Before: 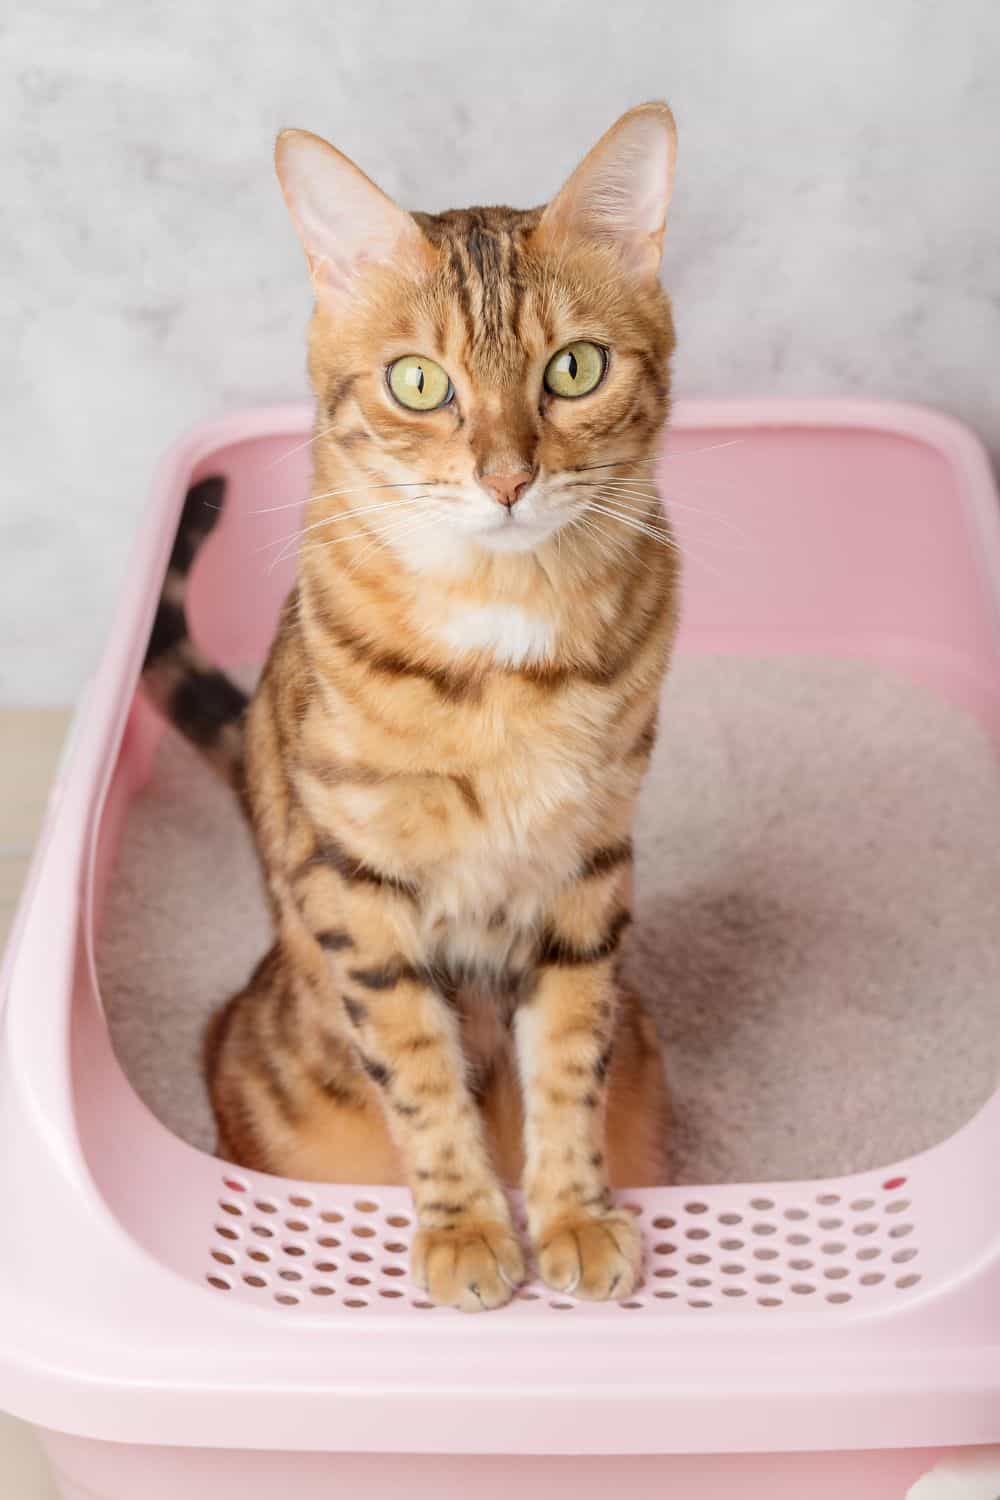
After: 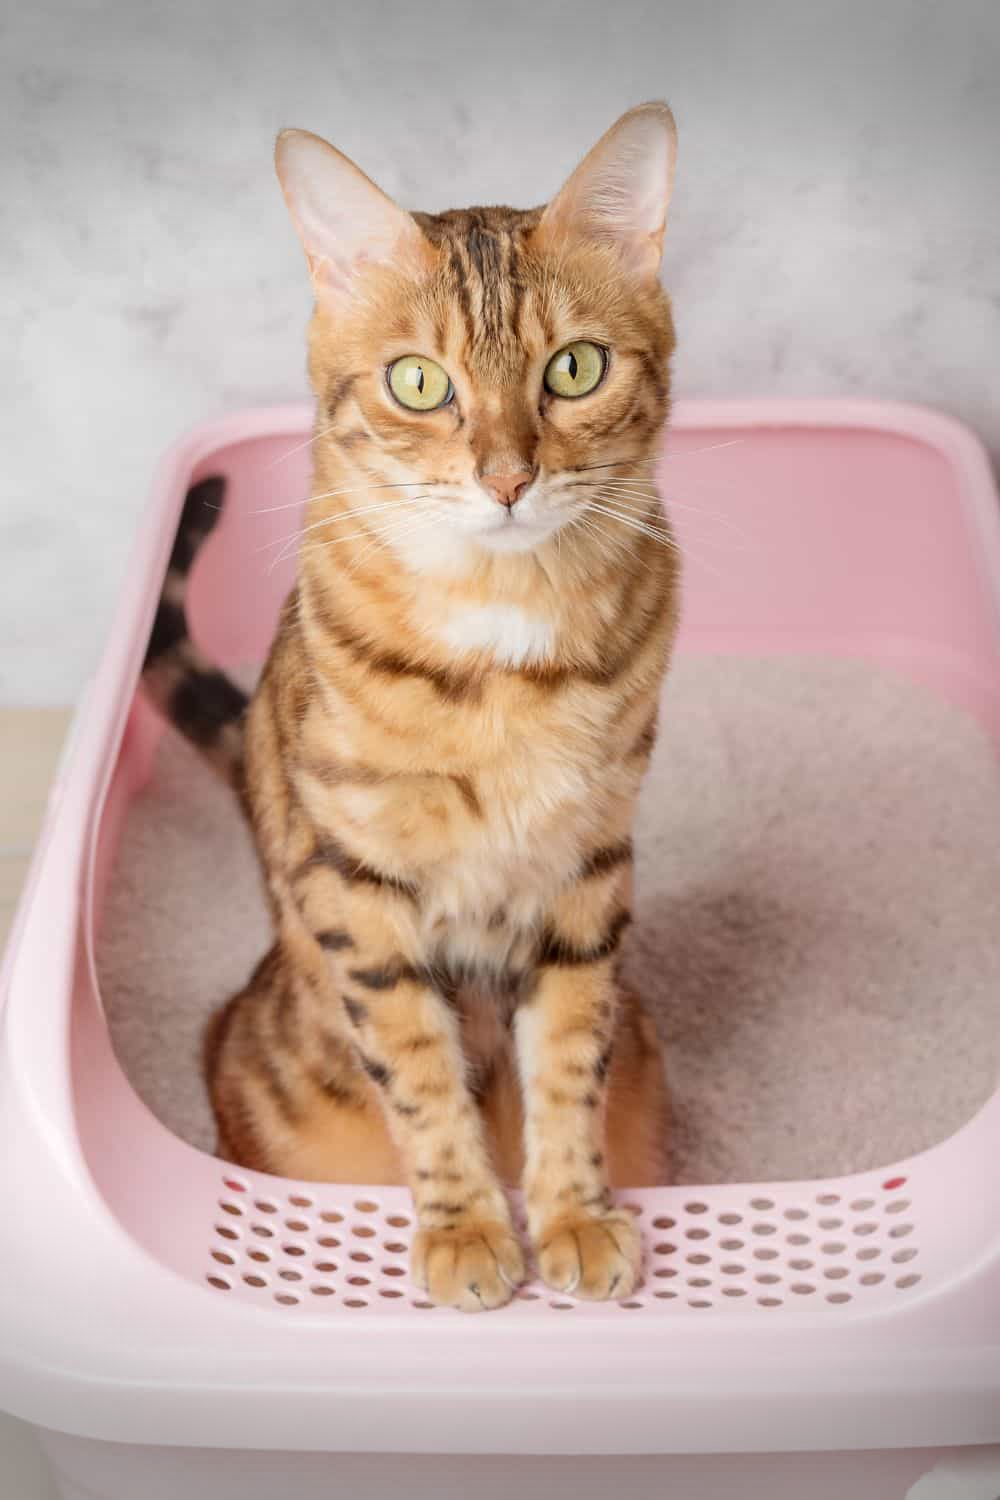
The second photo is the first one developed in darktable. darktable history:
vignetting: fall-off start 100.07%, width/height ratio 1.307, dithering 8-bit output
